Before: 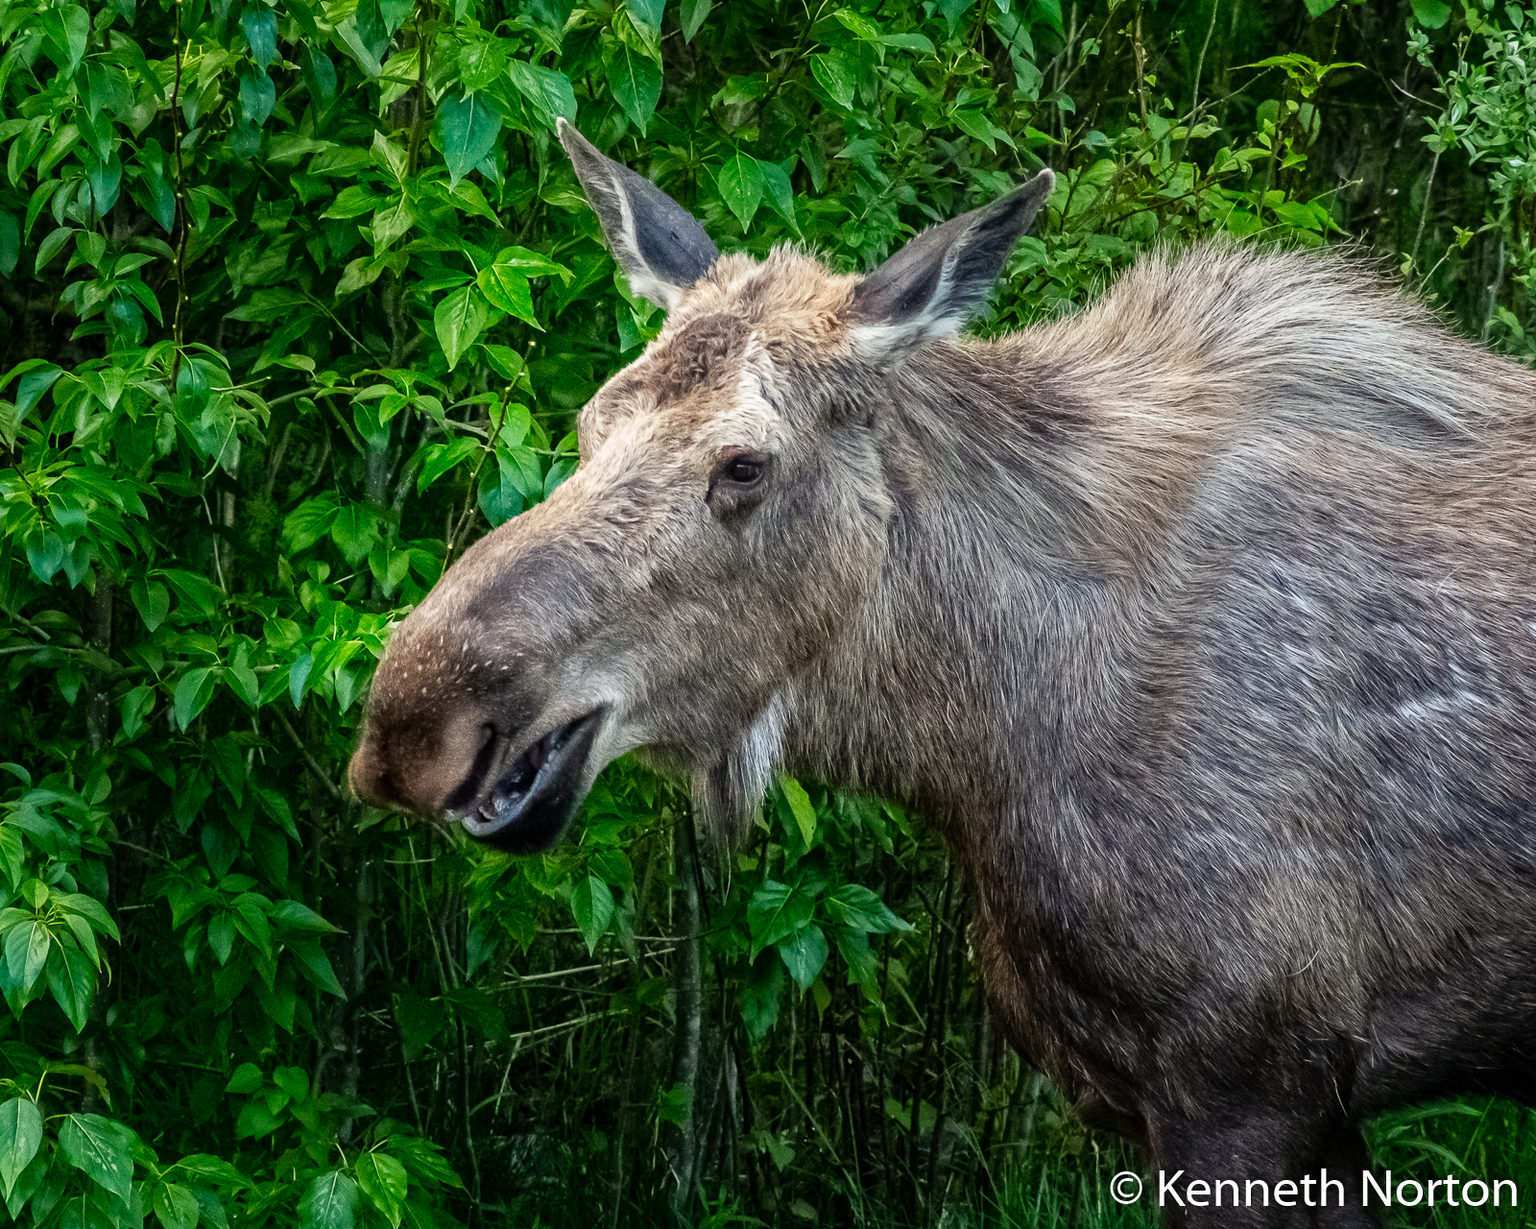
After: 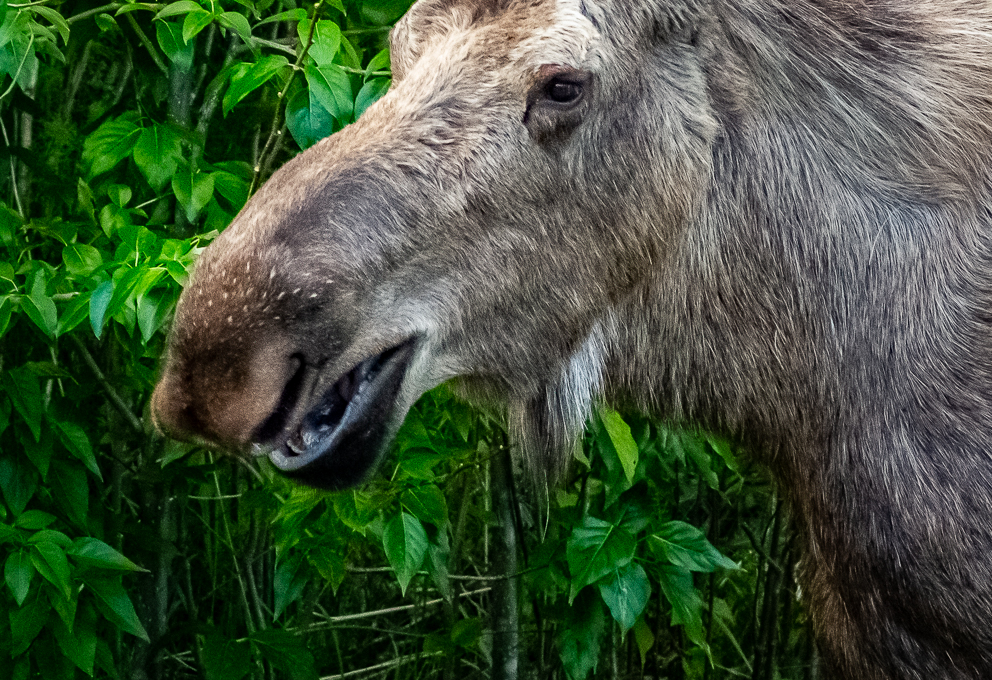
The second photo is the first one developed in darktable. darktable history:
haze removal: on, module defaults
crop: left 13.312%, top 31.28%, right 24.627%, bottom 15.582%
